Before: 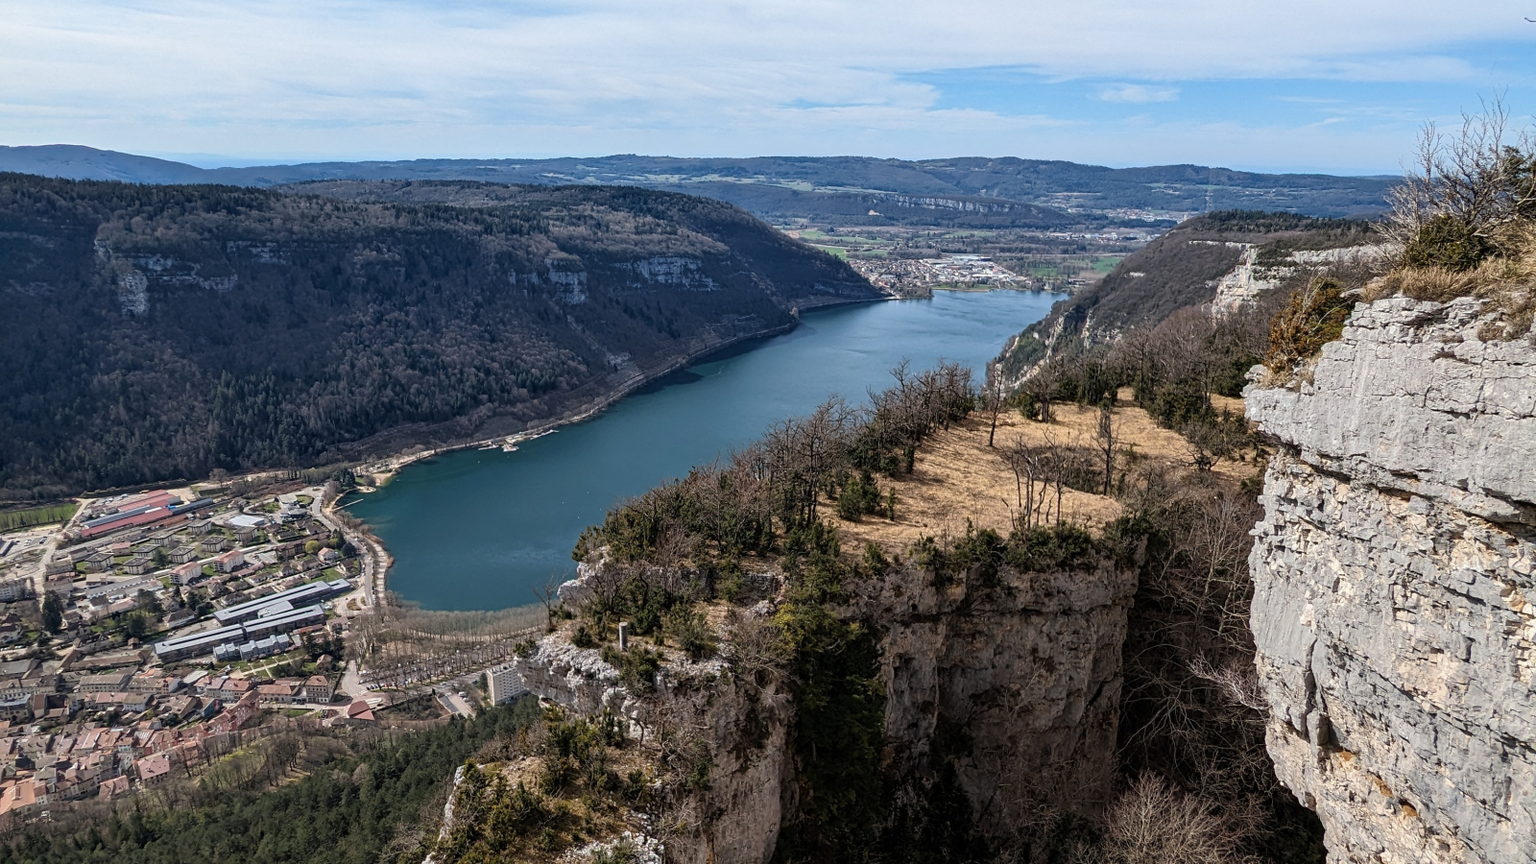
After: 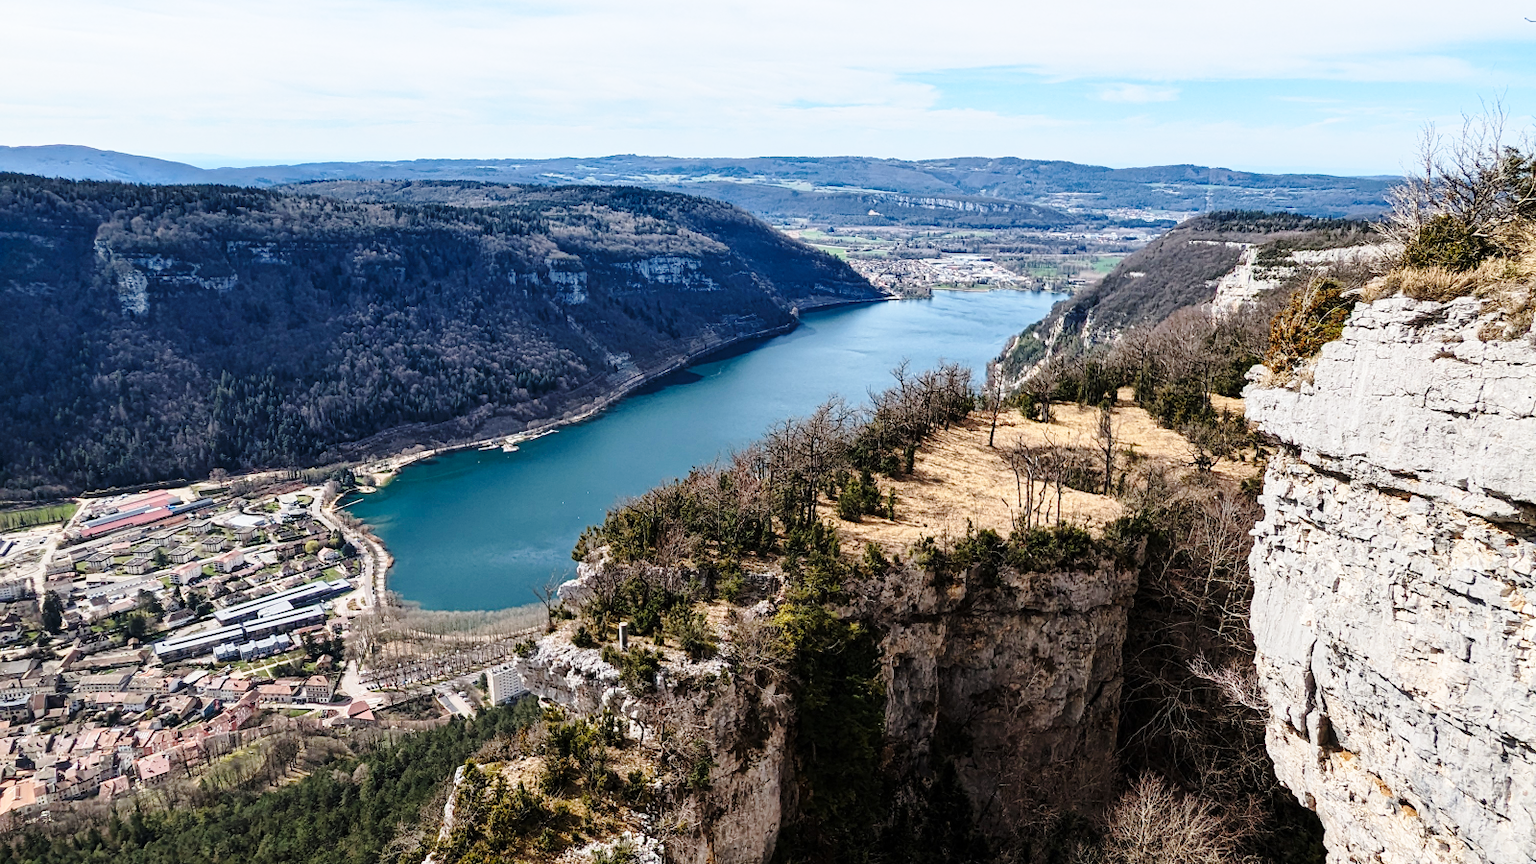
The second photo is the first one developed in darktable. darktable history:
base curve: curves: ch0 [(0, 0) (0.028, 0.03) (0.121, 0.232) (0.46, 0.748) (0.859, 0.968) (1, 1)], preserve colors none
contrast brightness saturation: contrast 0.101, brightness 0.013, saturation 0.018
